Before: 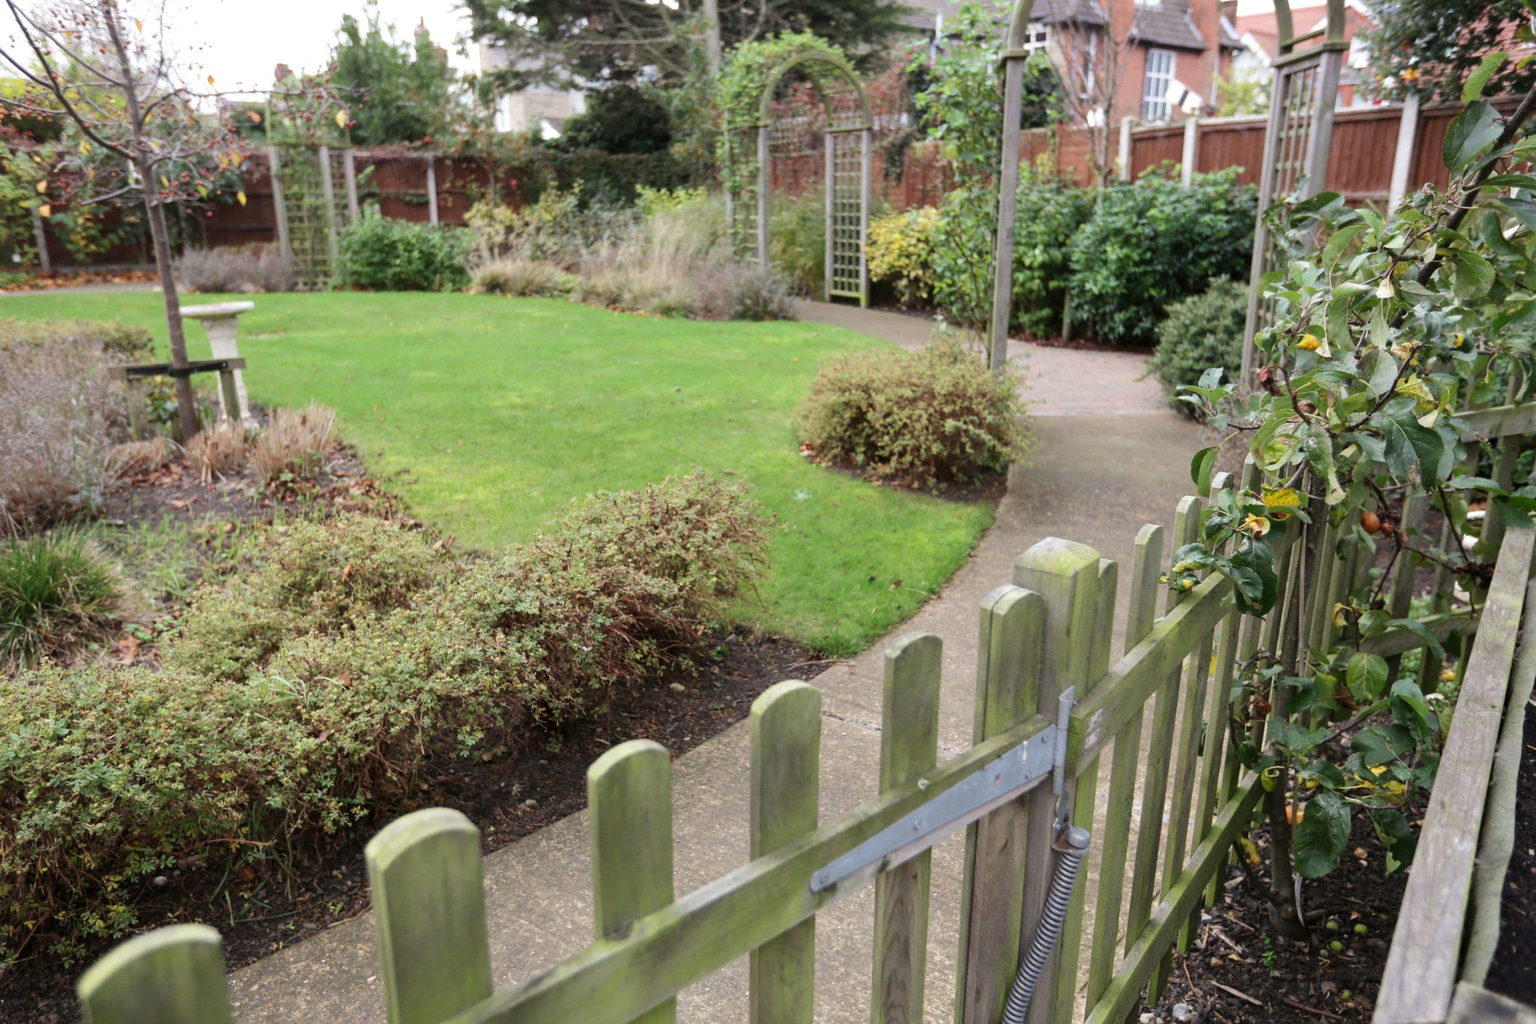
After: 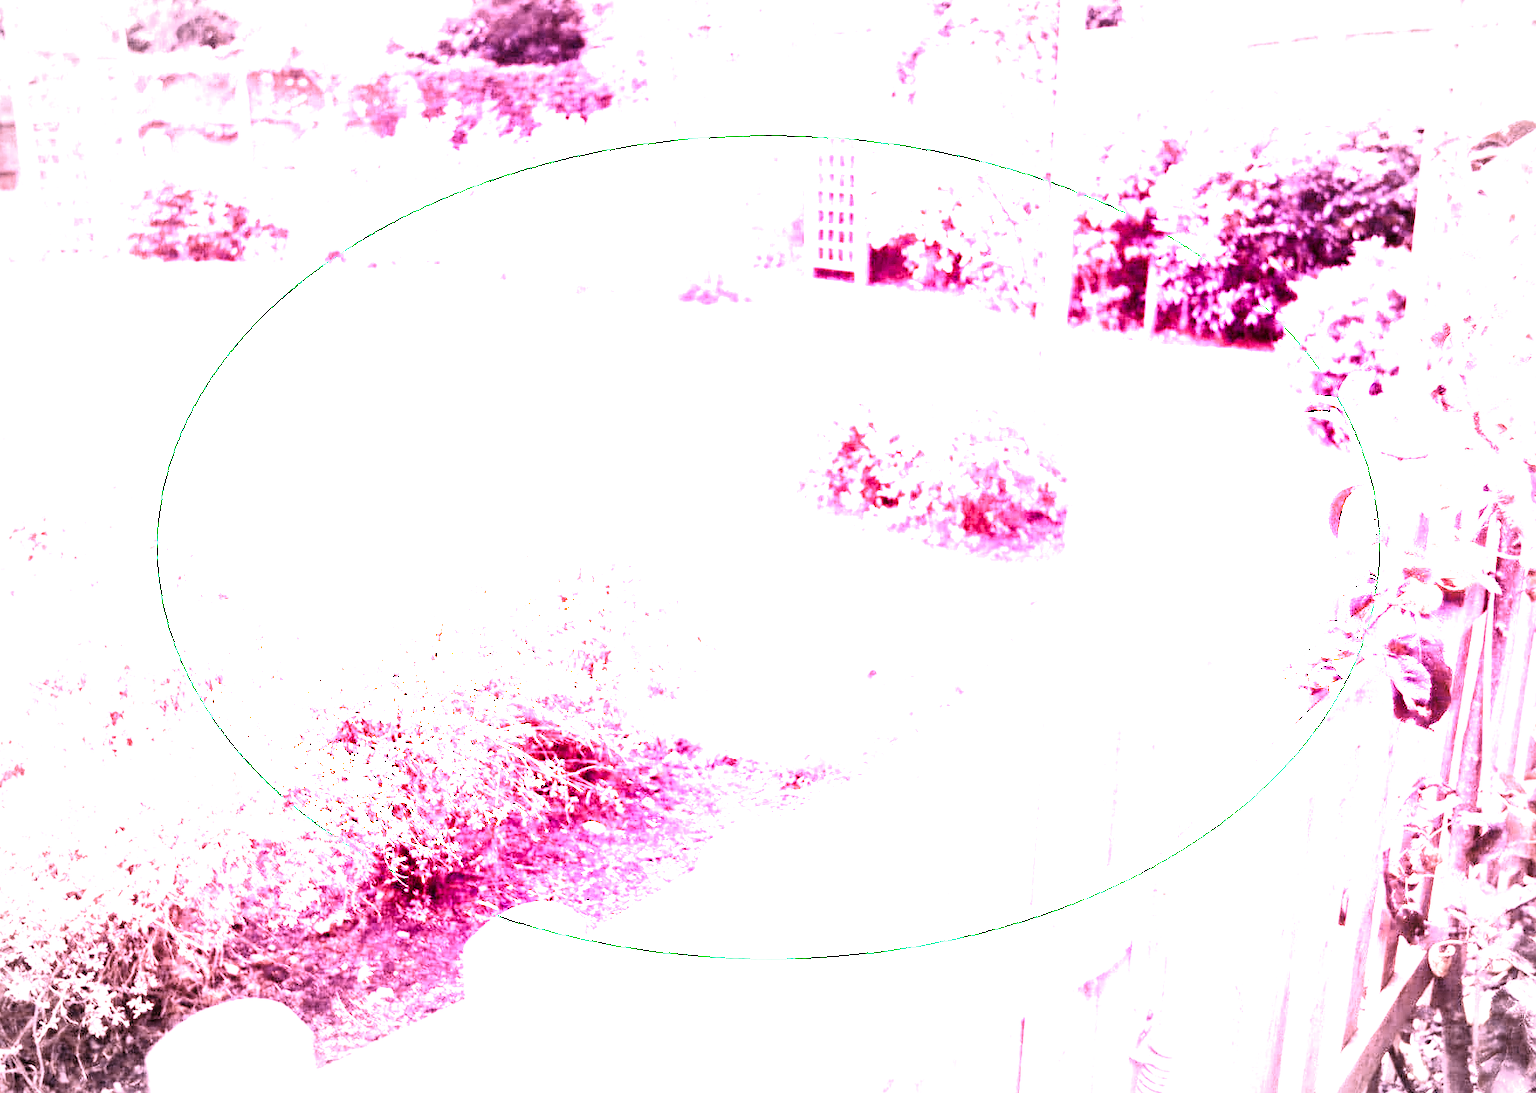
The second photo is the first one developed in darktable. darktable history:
vignetting: fall-off start 79.43%, saturation -0.649, width/height ratio 1.327, unbound false
color contrast: blue-yellow contrast 0.62
color balance rgb: perceptual saturation grading › global saturation 20%, perceptual saturation grading › highlights -50%, perceptual saturation grading › shadows 30%
crop and rotate: left 17.046%, top 10.659%, right 12.989%, bottom 14.553%
white balance: red 8, blue 8
